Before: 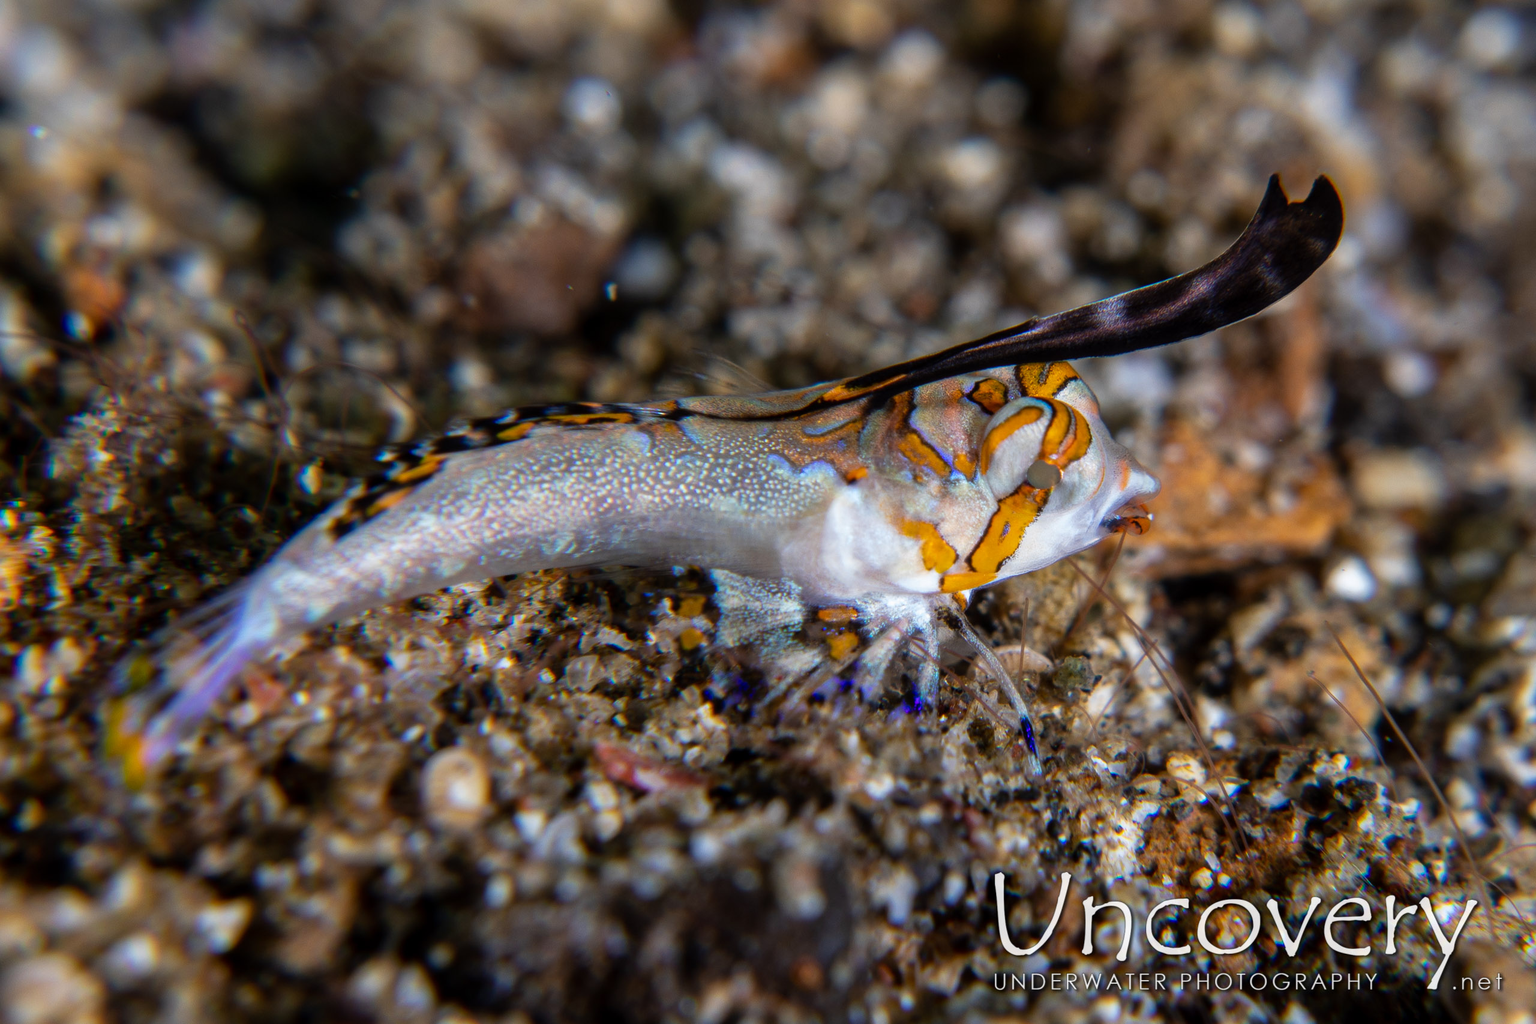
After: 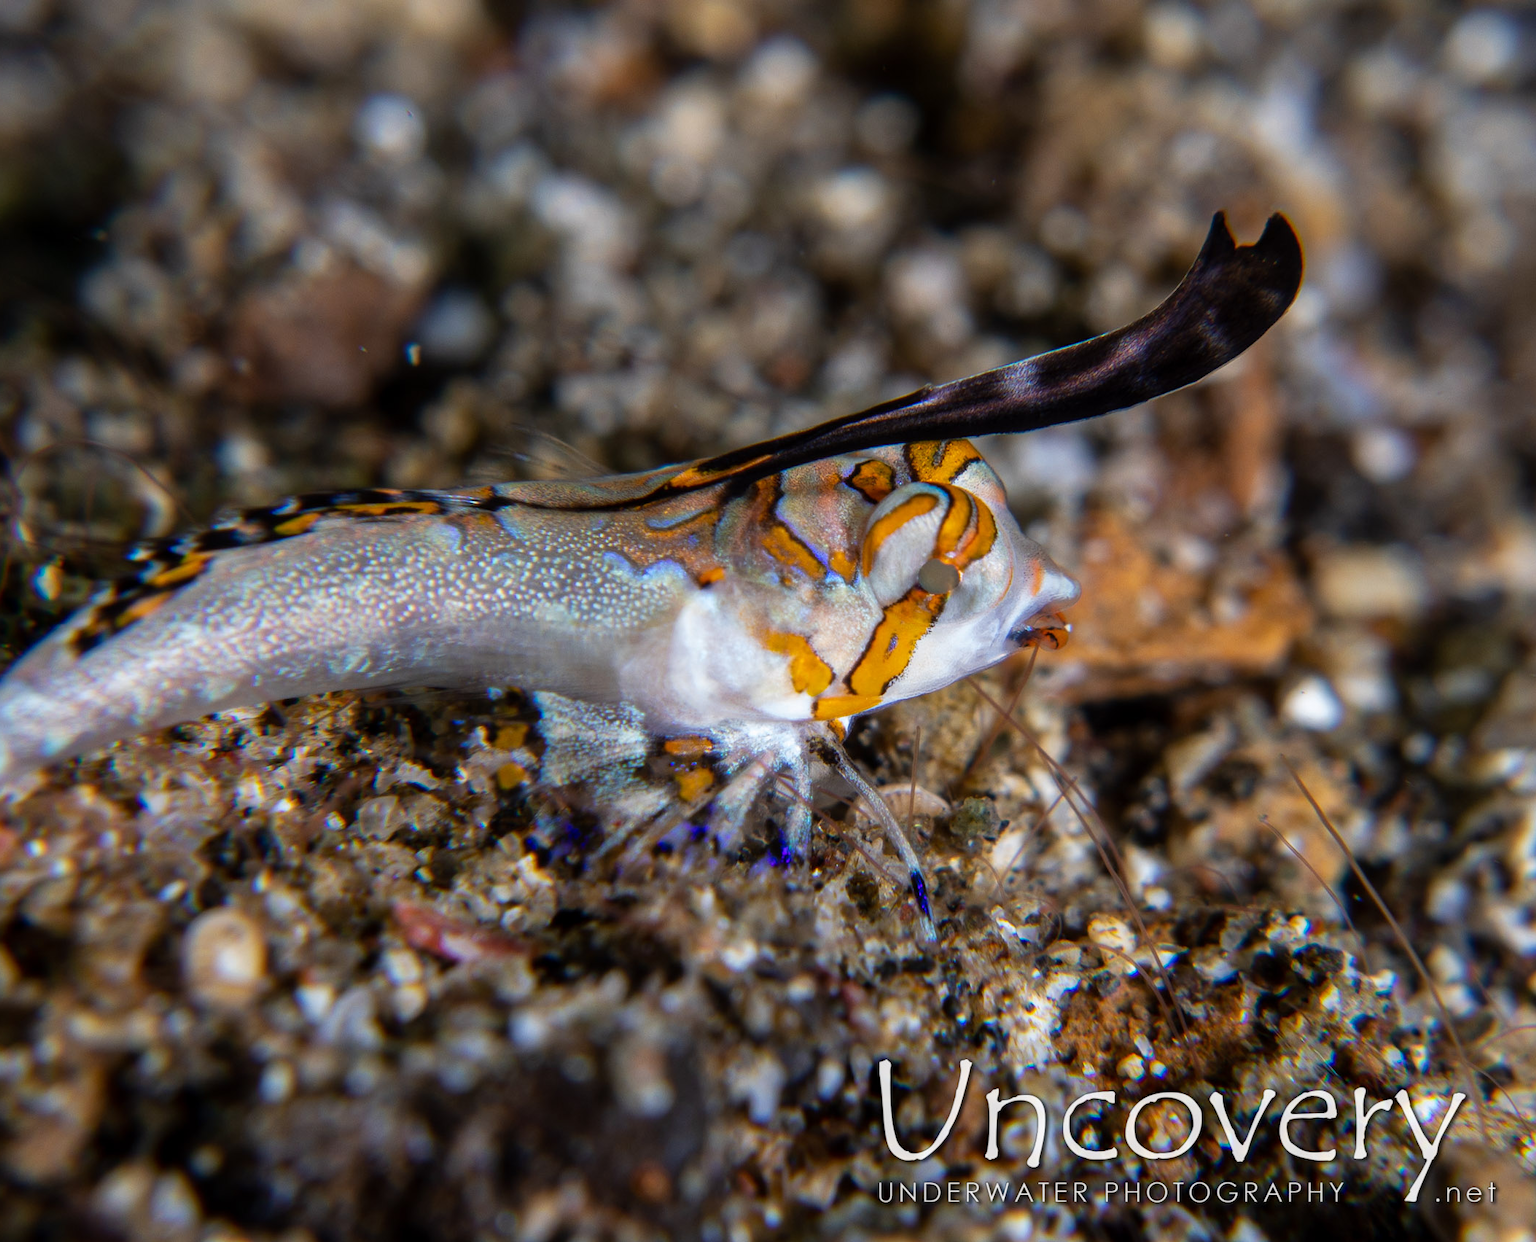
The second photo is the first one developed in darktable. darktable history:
crop: left 17.685%, bottom 0.023%
